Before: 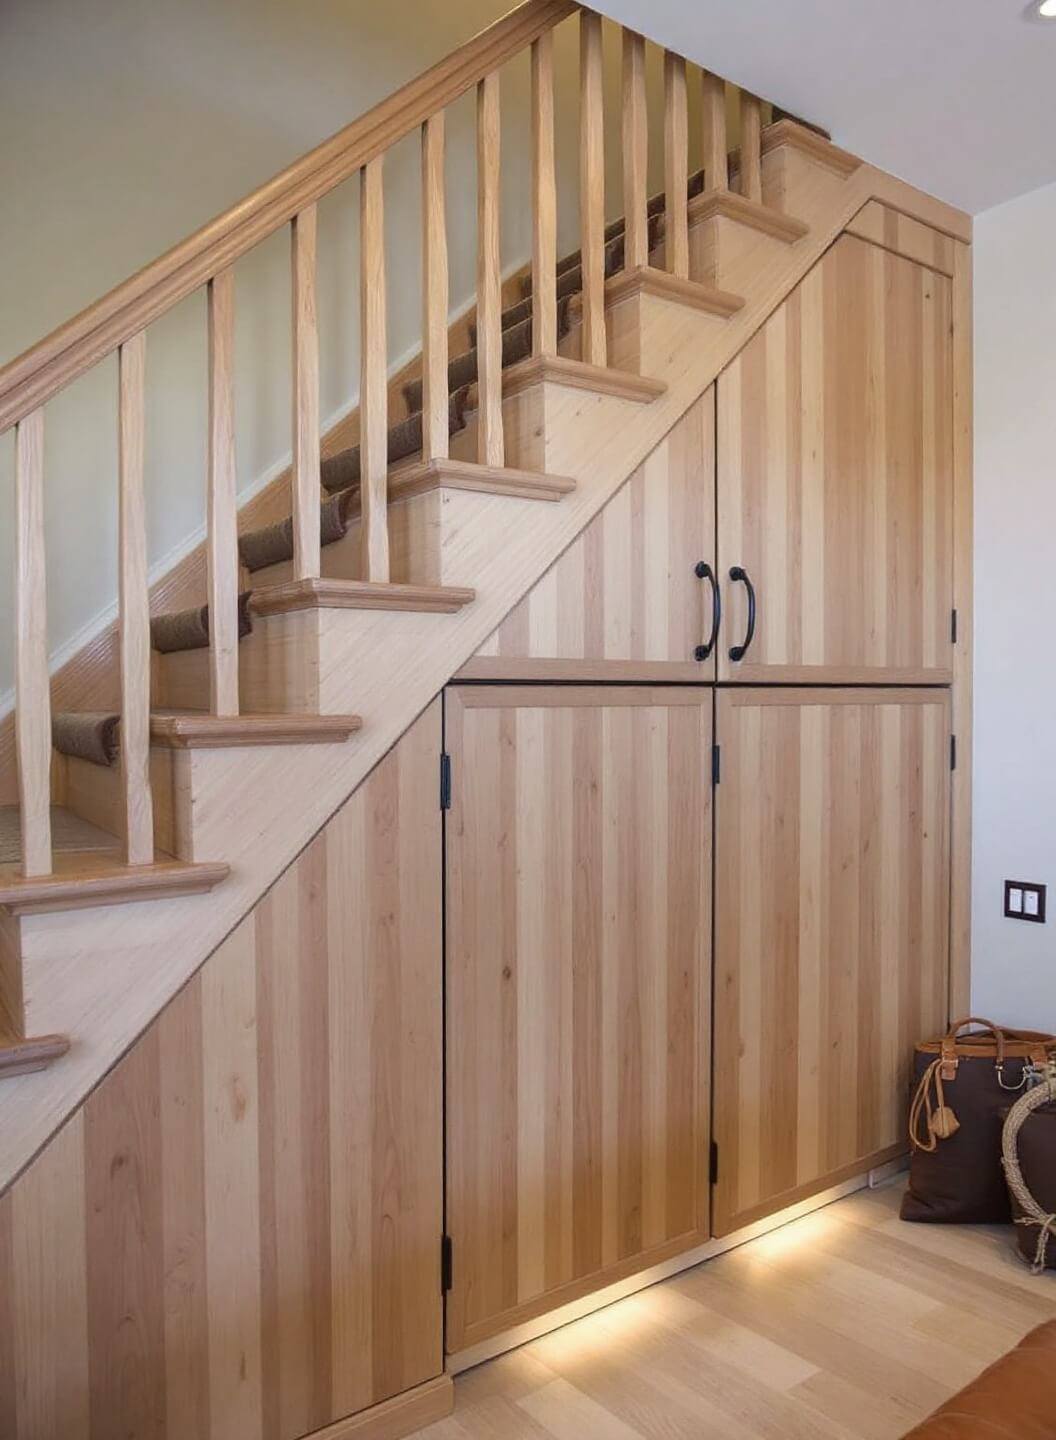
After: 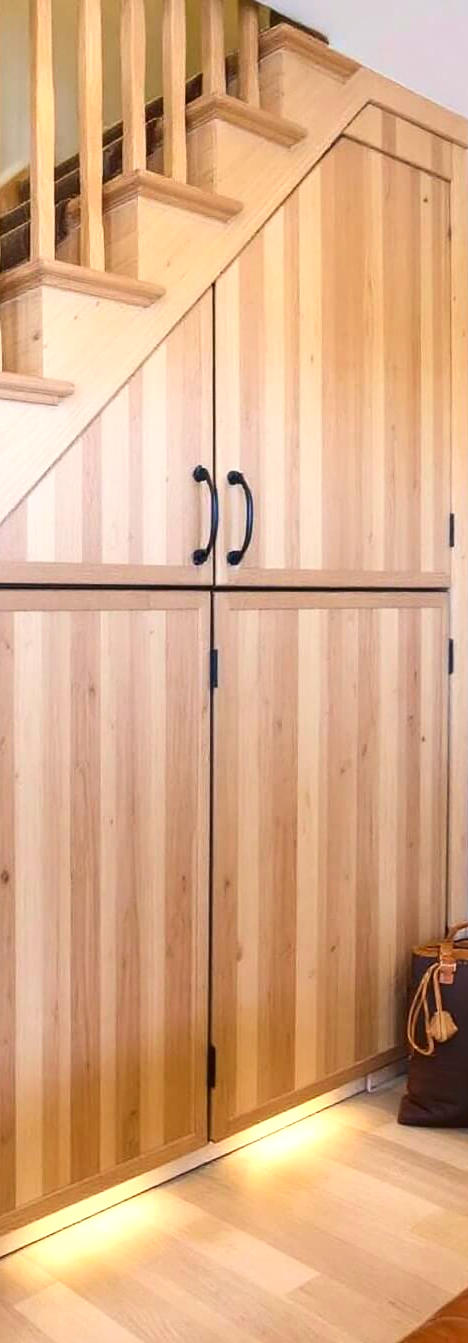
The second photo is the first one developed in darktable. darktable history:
crop: left 47.587%, top 6.695%, right 8.045%
exposure: exposure 0.6 EV, compensate highlight preservation false
contrast brightness saturation: contrast 0.174, saturation 0.295
